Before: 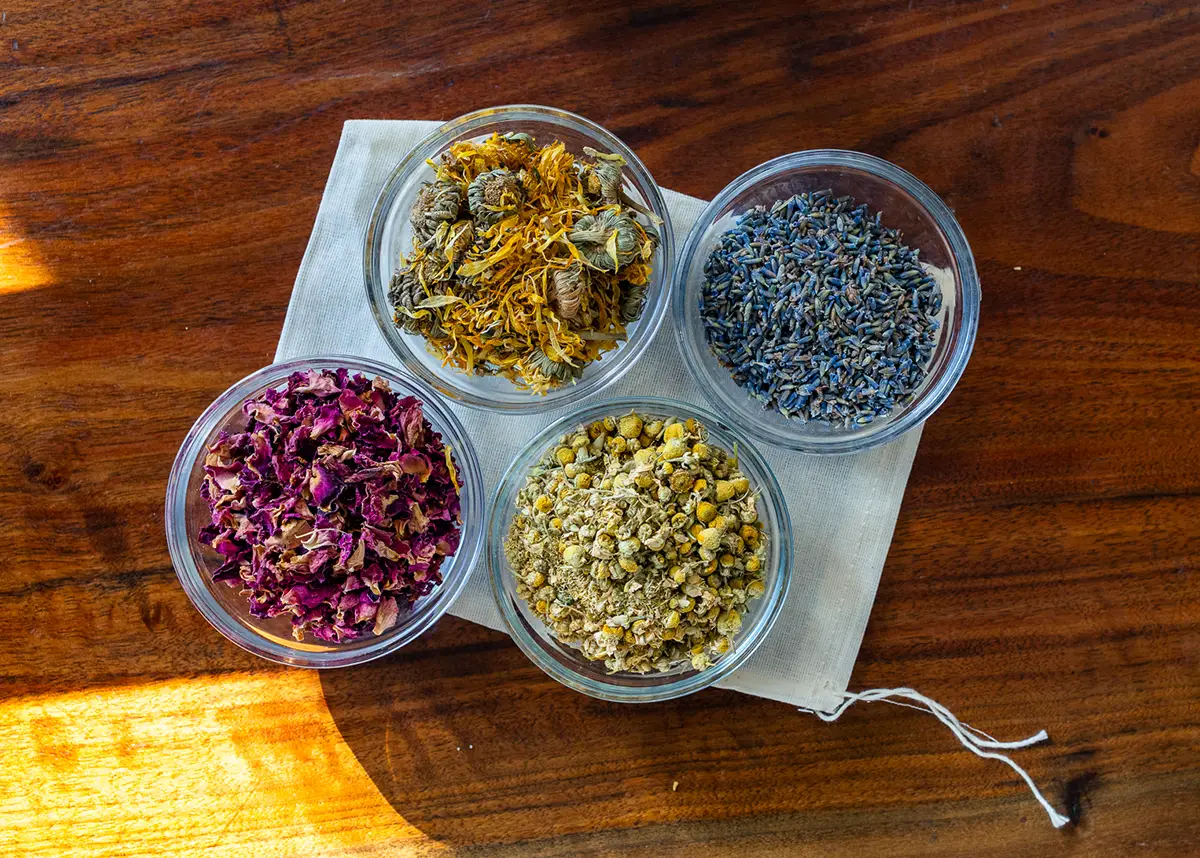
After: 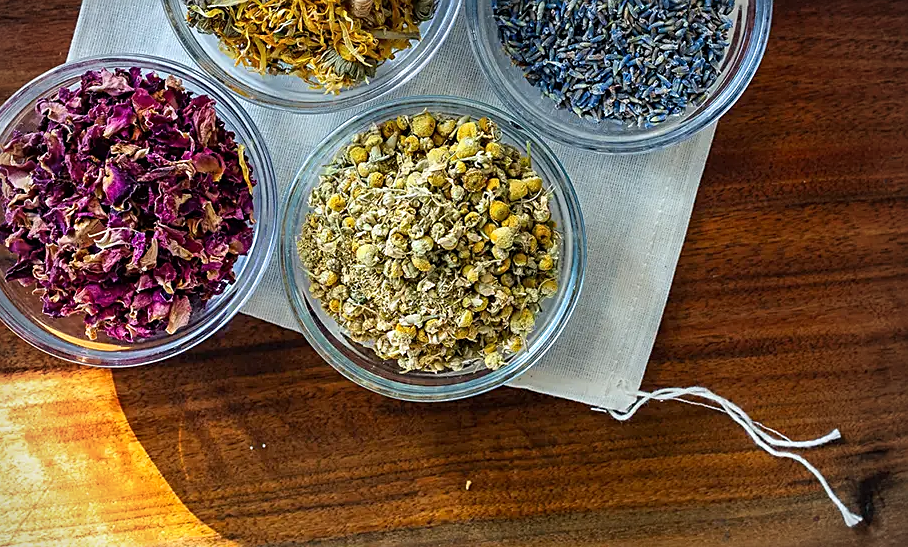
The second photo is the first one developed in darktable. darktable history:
sharpen: on, module defaults
exposure: exposure 0.127 EV, compensate highlight preservation false
crop and rotate: left 17.299%, top 35.115%, right 7.015%, bottom 1.024%
vignetting: on, module defaults
